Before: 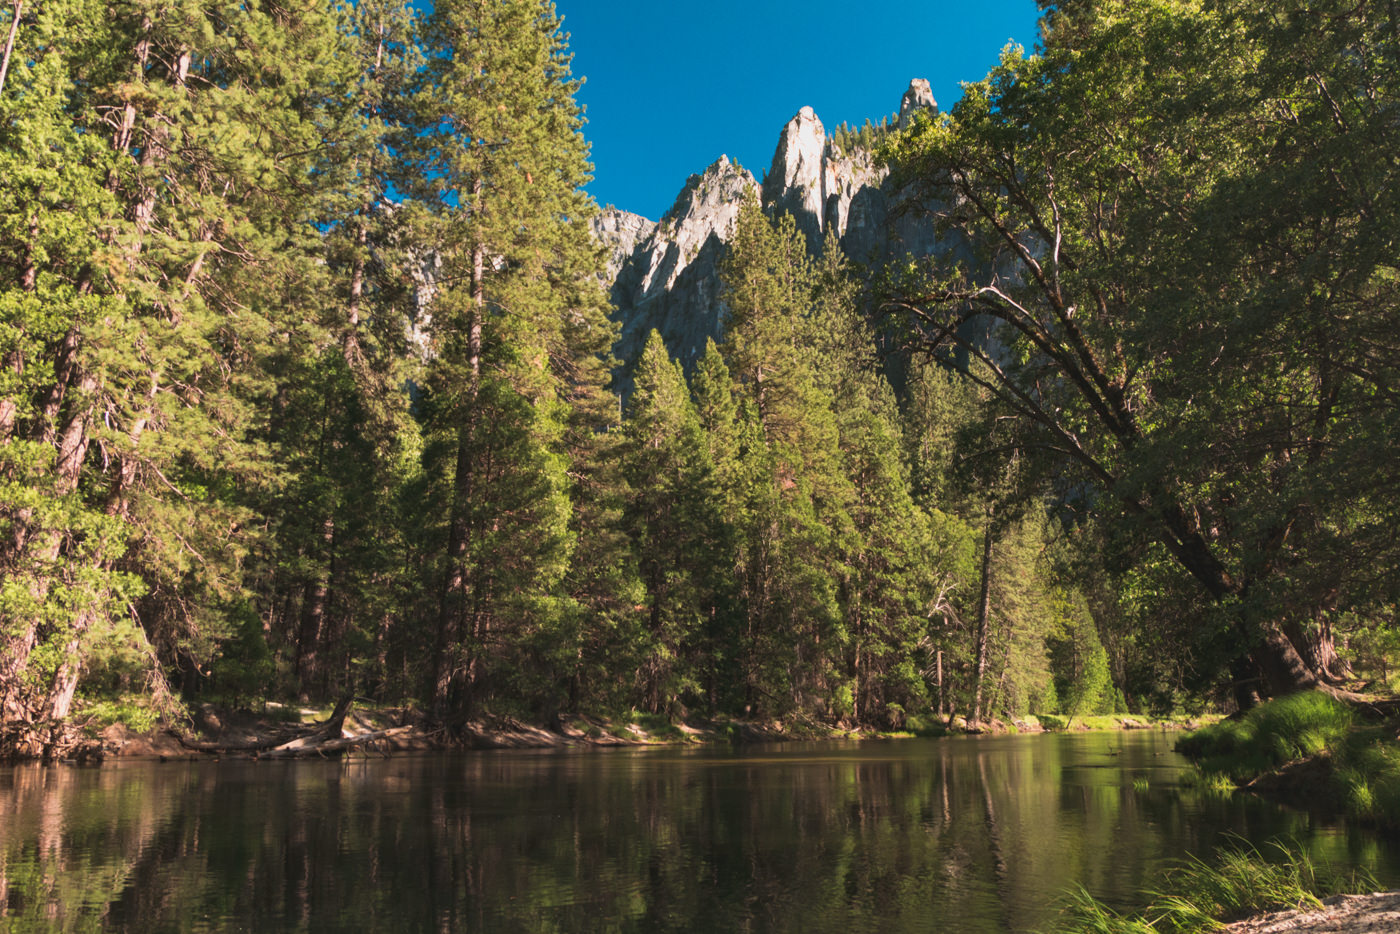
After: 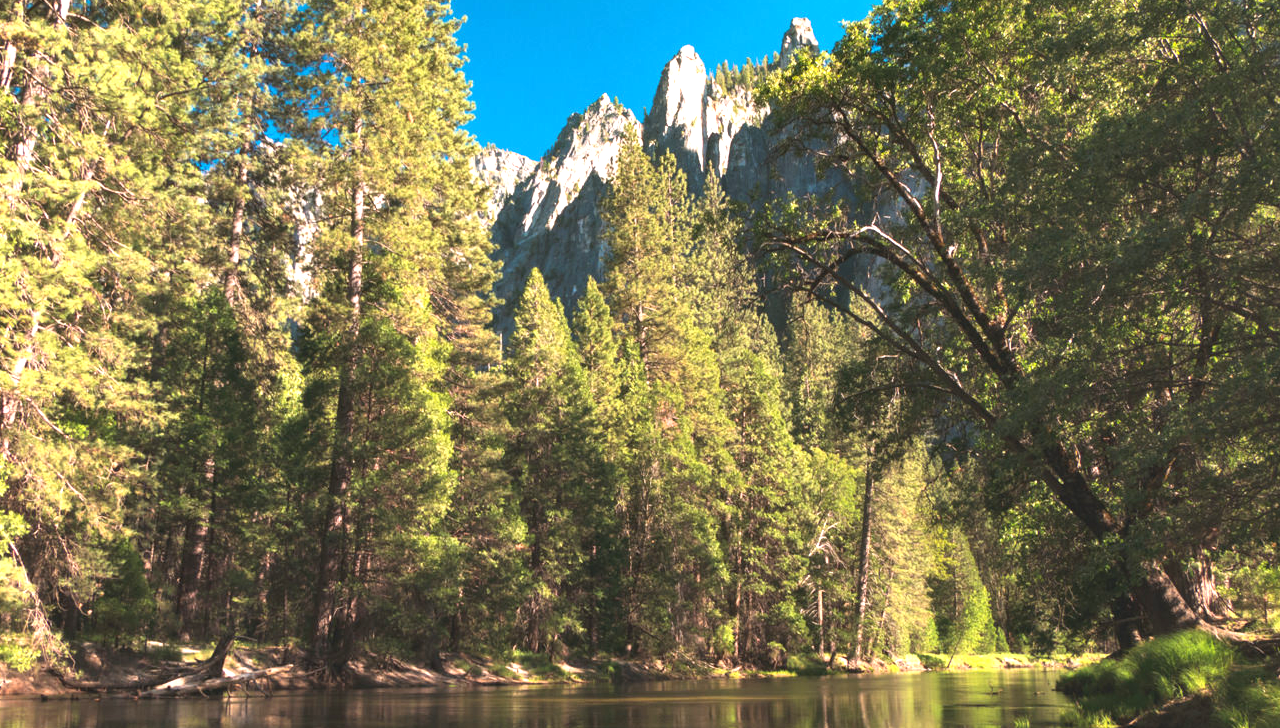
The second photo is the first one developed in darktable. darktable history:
crop: left 8.545%, top 6.573%, bottom 15.382%
exposure: black level correction 0, exposure 1.001 EV, compensate highlight preservation false
levels: levels [0, 0.499, 1]
